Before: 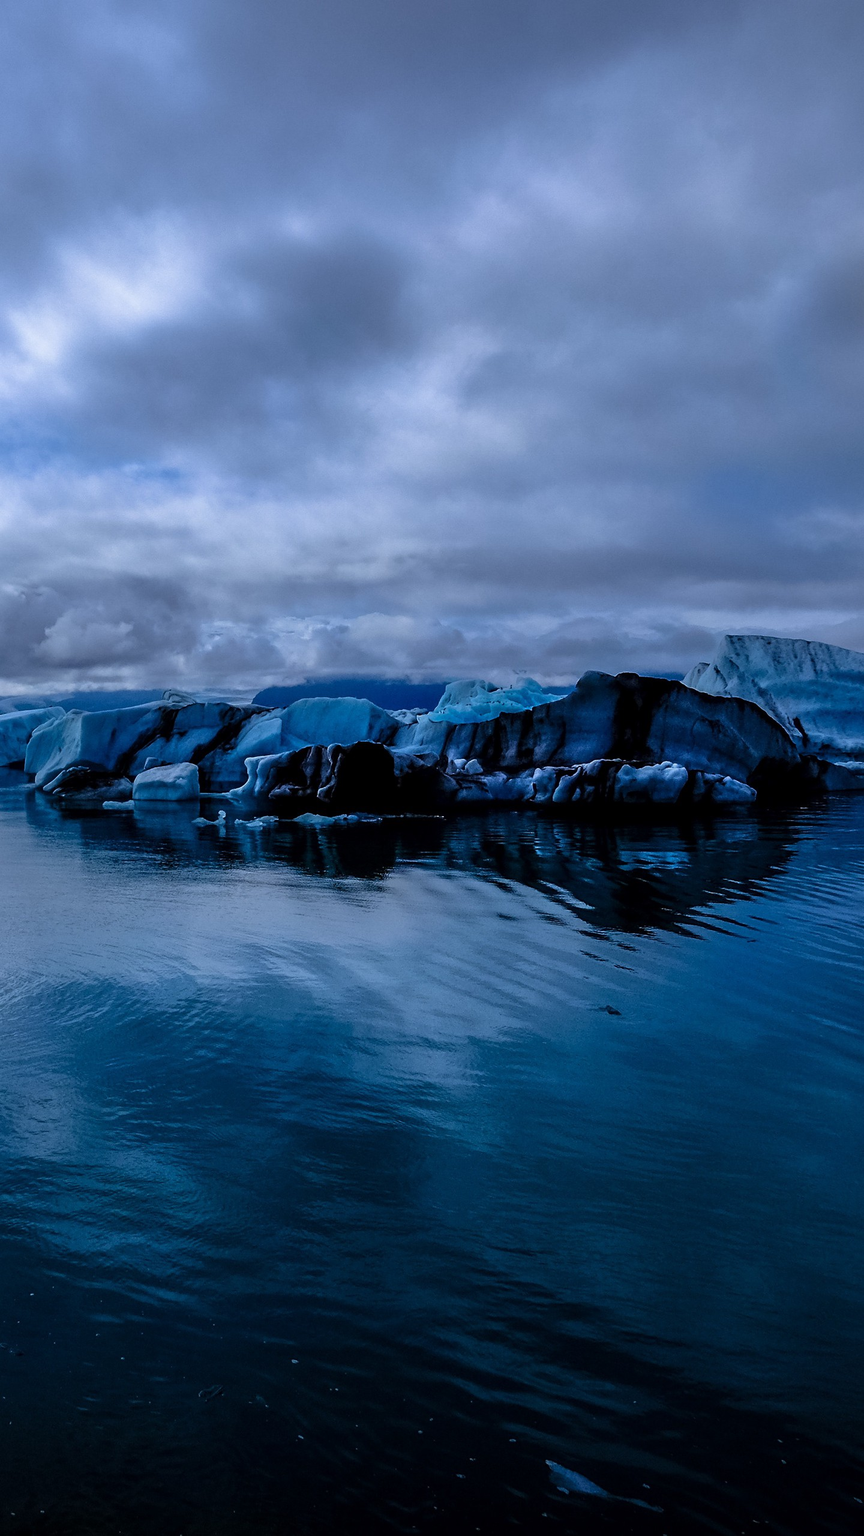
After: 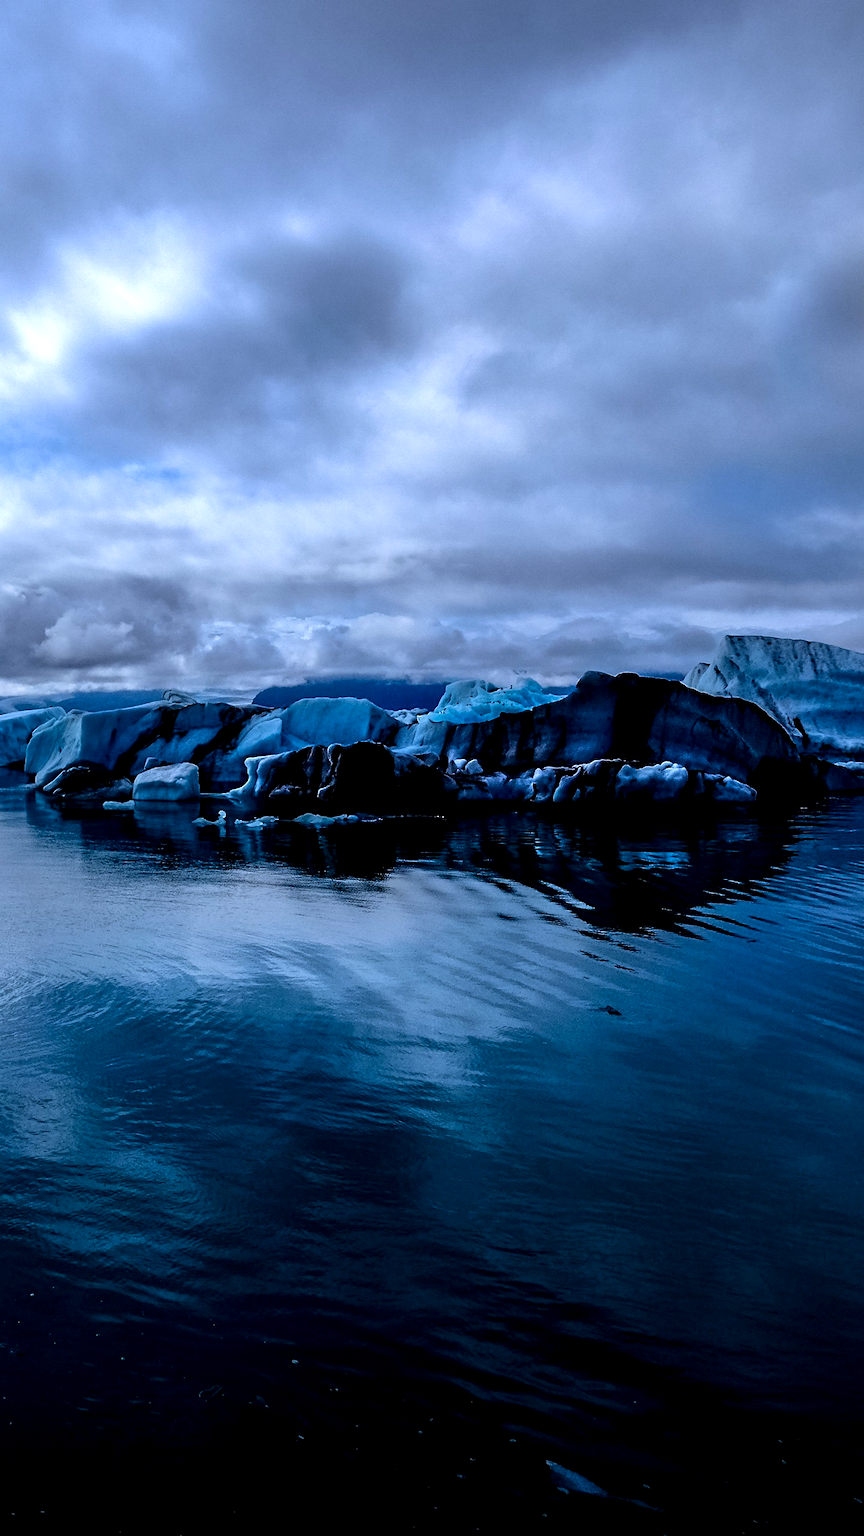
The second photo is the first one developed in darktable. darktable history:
tone equalizer: -8 EV -0.723 EV, -7 EV -0.717 EV, -6 EV -0.592 EV, -5 EV -0.364 EV, -3 EV 0.402 EV, -2 EV 0.6 EV, -1 EV 0.677 EV, +0 EV 0.729 EV, edges refinement/feathering 500, mask exposure compensation -1.57 EV, preserve details no
exposure: black level correction 0.007, compensate exposure bias true, compensate highlight preservation false
